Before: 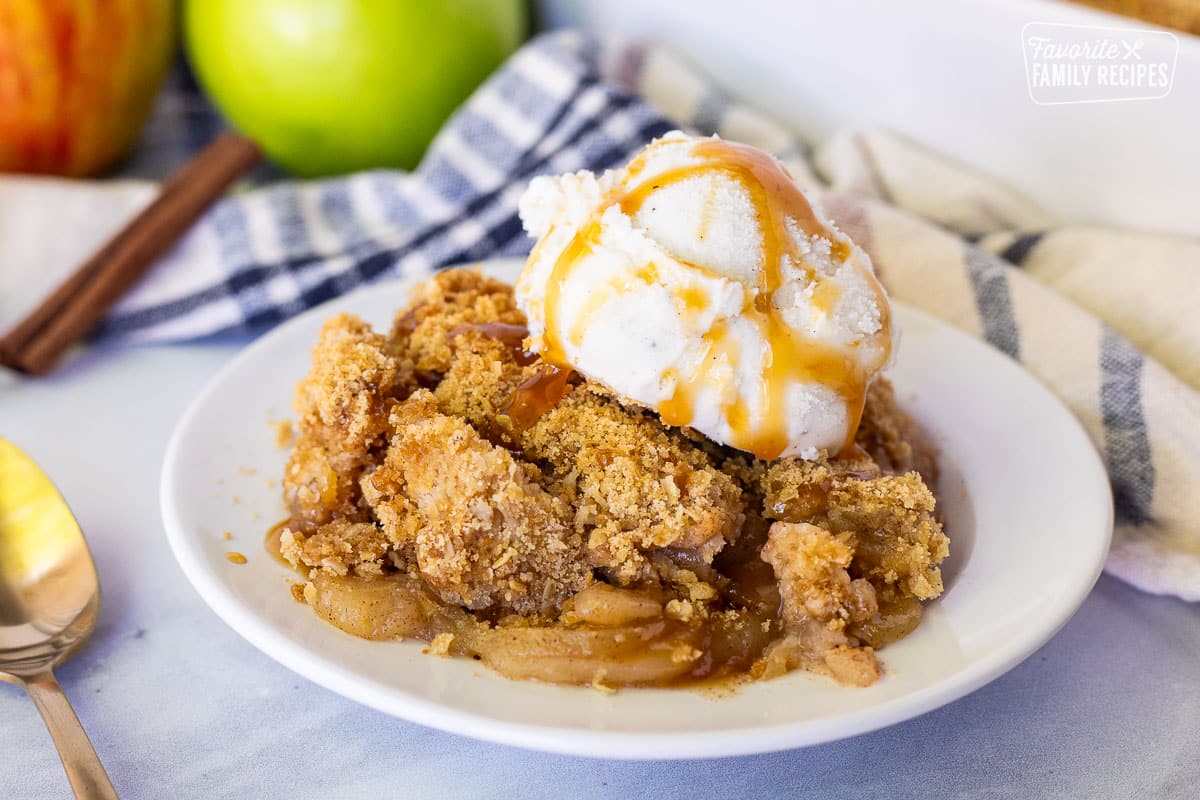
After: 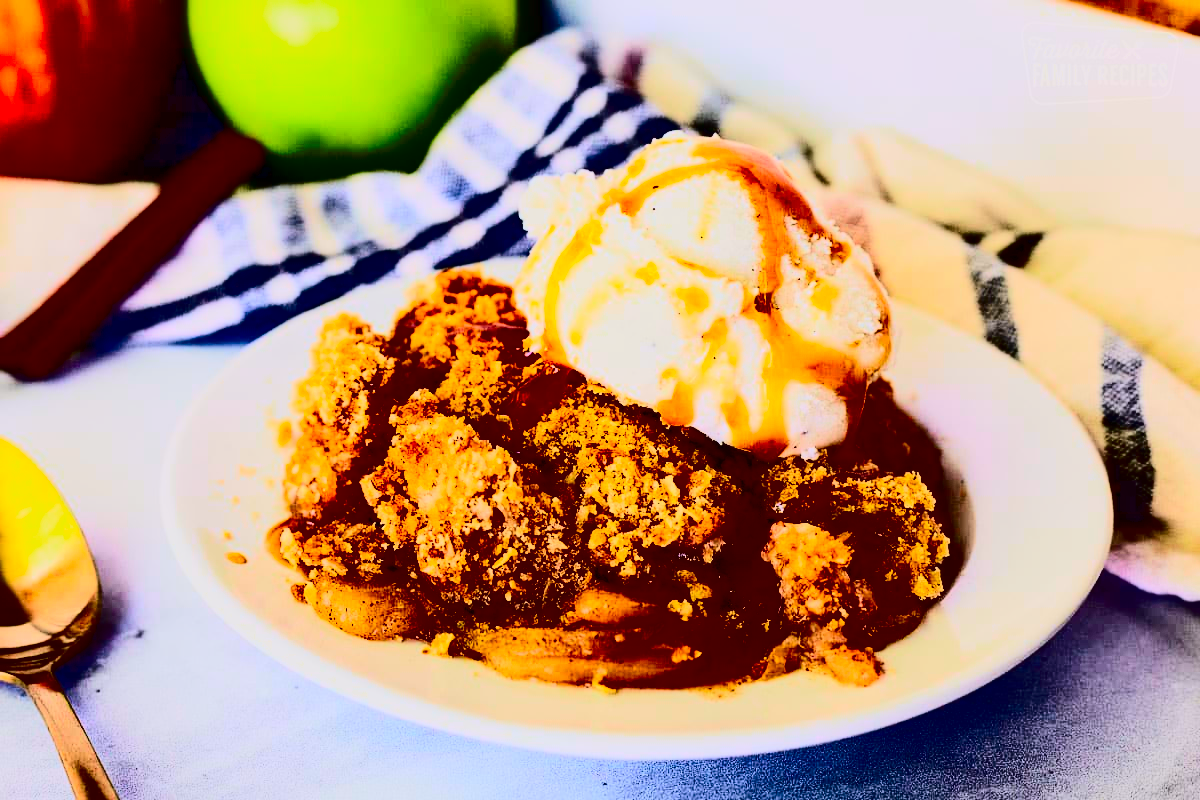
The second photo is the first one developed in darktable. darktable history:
contrast brightness saturation: contrast 0.77, brightness -1, saturation 1
tone curve: curves: ch0 [(0, 0) (0.091, 0.066) (0.184, 0.16) (0.491, 0.519) (0.748, 0.765) (1, 0.919)]; ch1 [(0, 0) (0.179, 0.173) (0.322, 0.32) (0.424, 0.424) (0.502, 0.504) (0.56, 0.575) (0.631, 0.675) (0.777, 0.806) (1, 1)]; ch2 [(0, 0) (0.434, 0.447) (0.485, 0.495) (0.524, 0.563) (0.676, 0.691) (1, 1)], color space Lab, independent channels, preserve colors none
